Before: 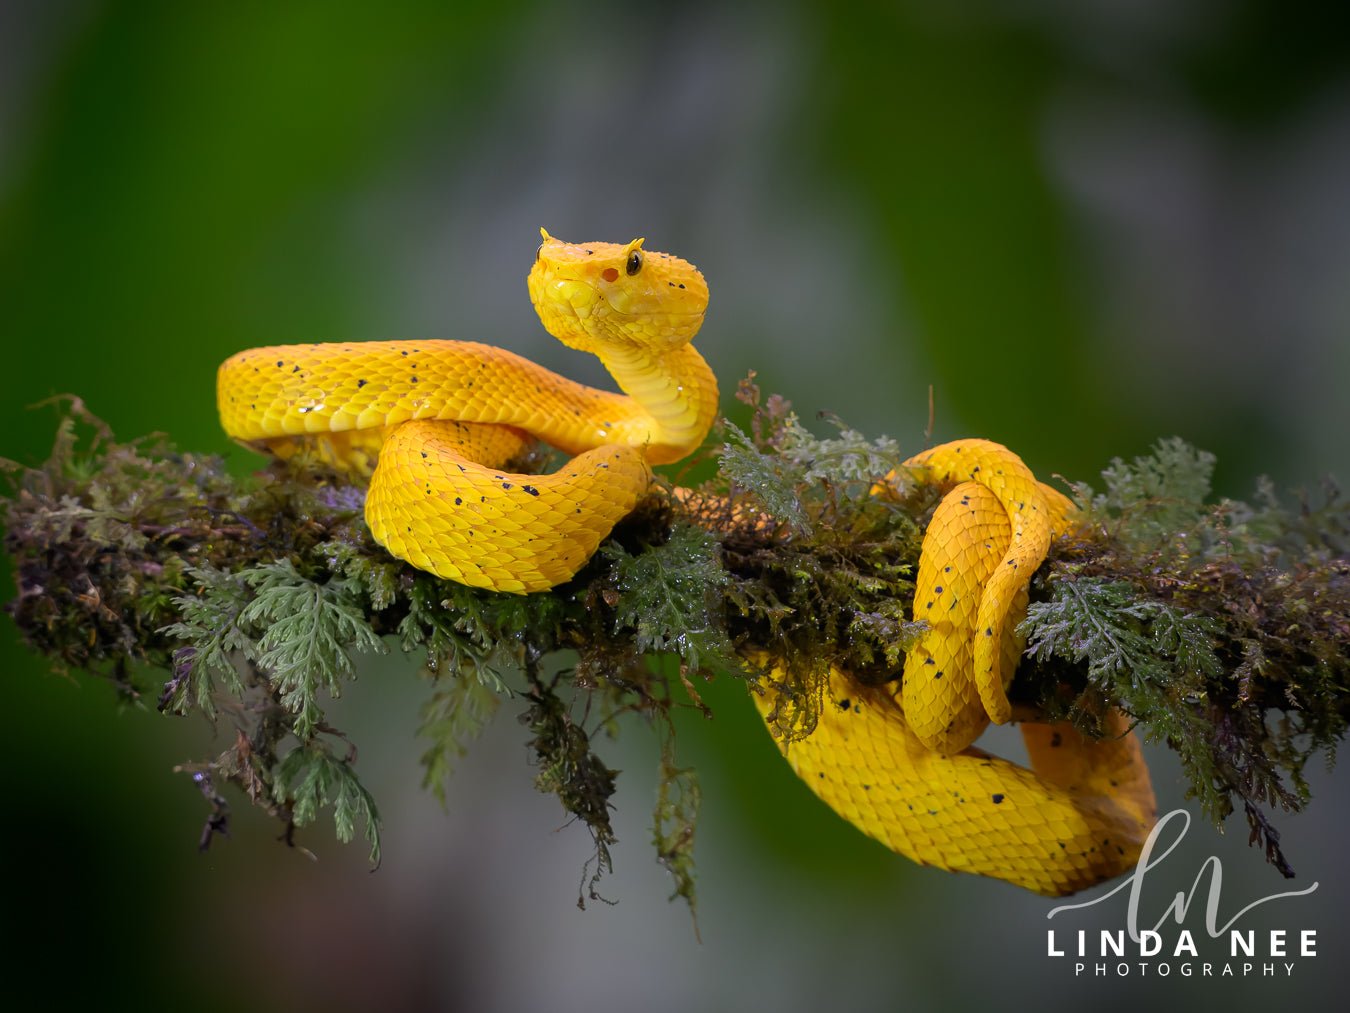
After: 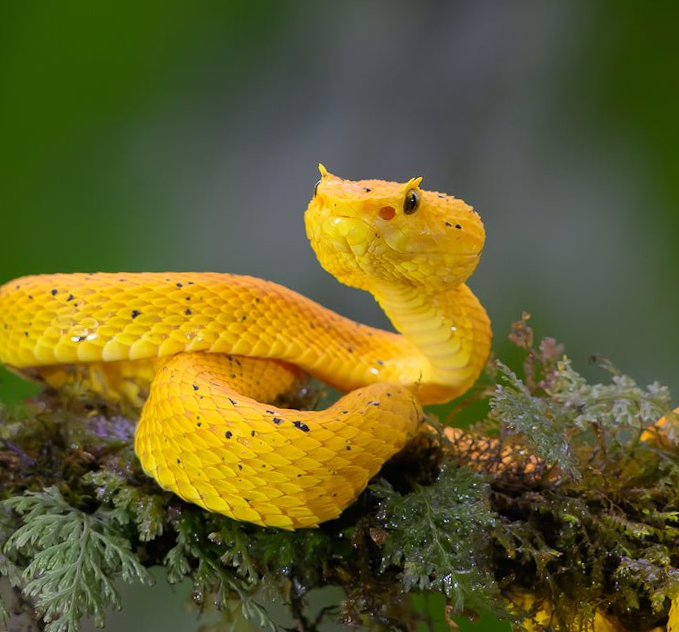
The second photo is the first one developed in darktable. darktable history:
rotate and perspective: rotation 1.72°, automatic cropping off
crop: left 17.835%, top 7.675%, right 32.881%, bottom 32.213%
